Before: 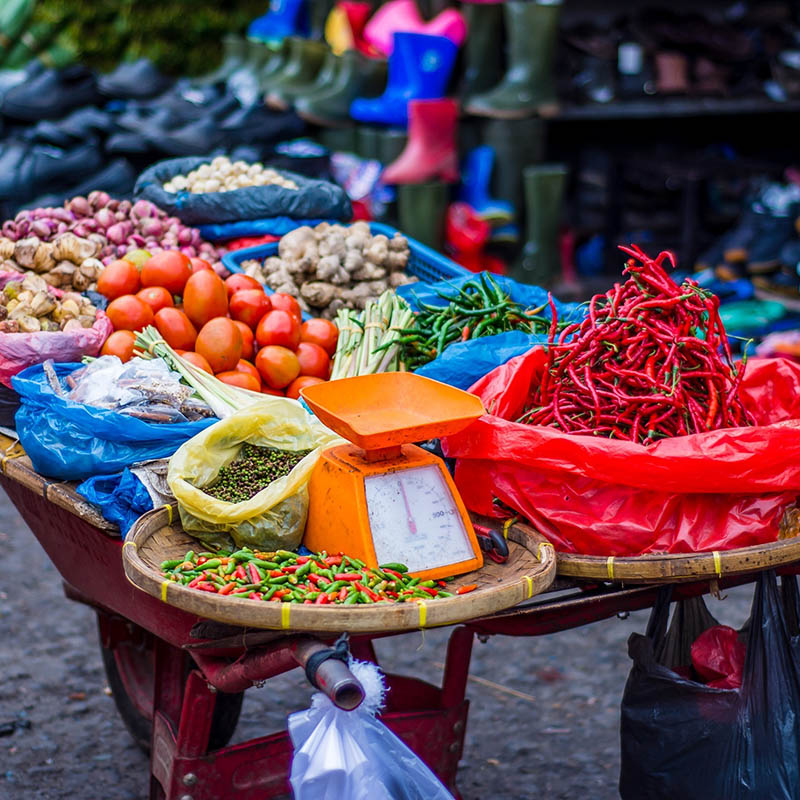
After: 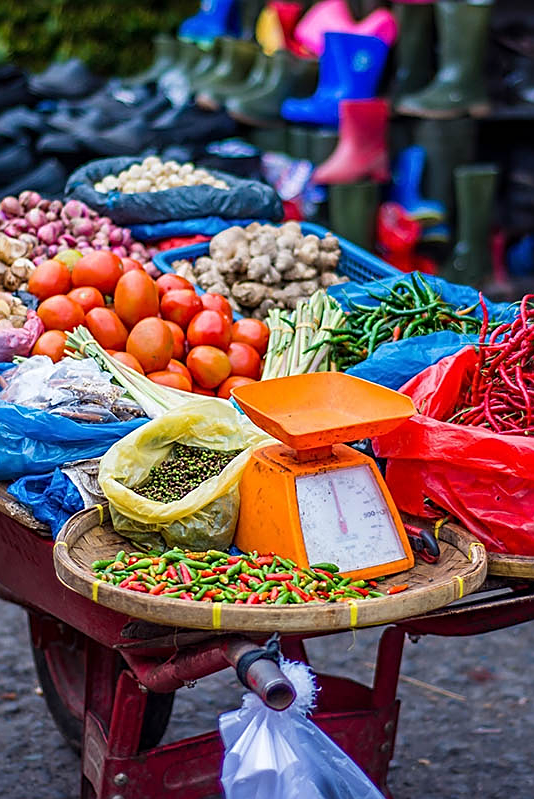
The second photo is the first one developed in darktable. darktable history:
sharpen: on, module defaults
crop and rotate: left 8.708%, right 24.435%
